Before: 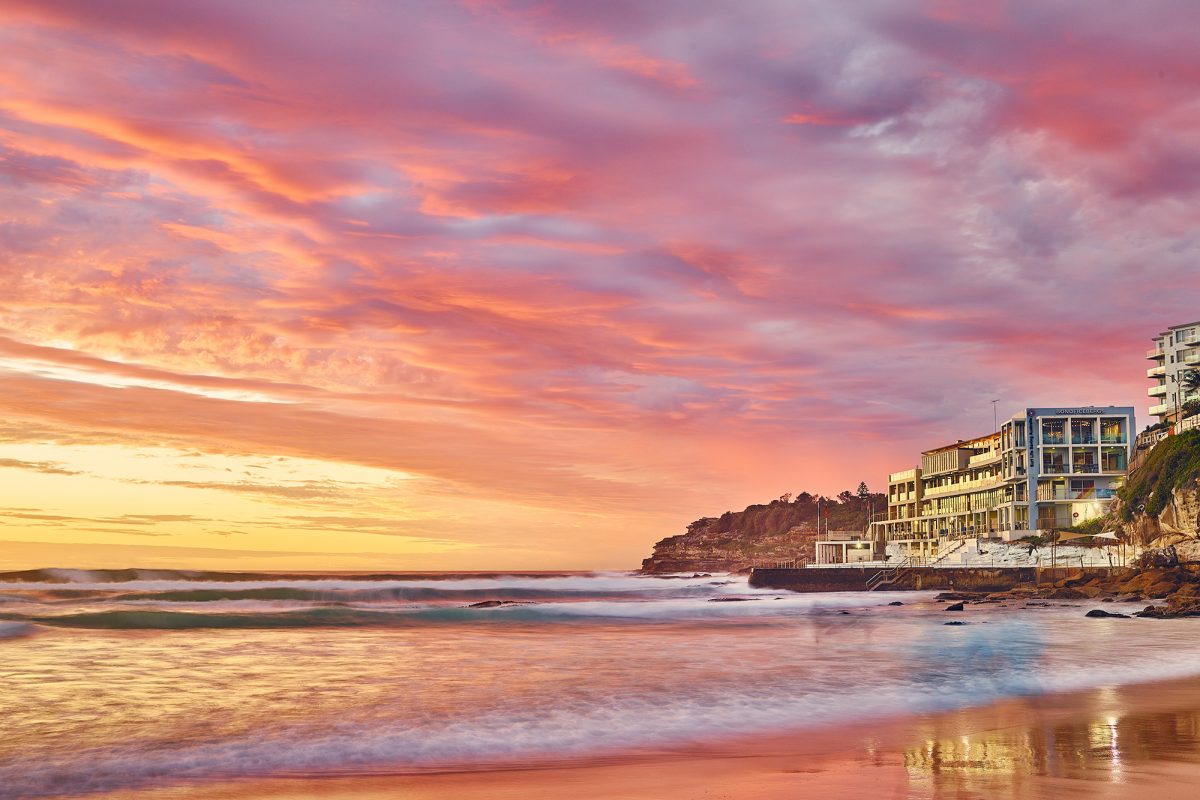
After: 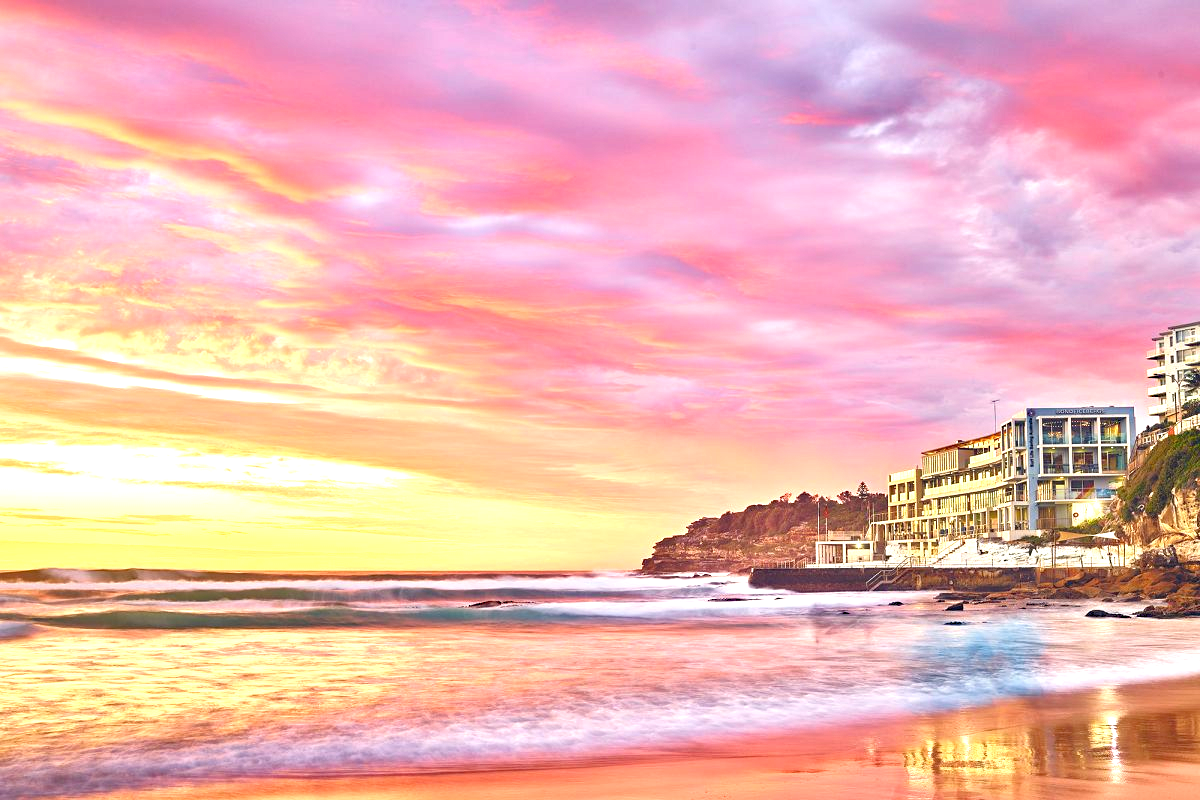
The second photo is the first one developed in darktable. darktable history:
haze removal: compatibility mode true, adaptive false
tone equalizer: -8 EV -1.84 EV, -7 EV -1.16 EV, -6 EV -1.62 EV, smoothing diameter 25%, edges refinement/feathering 10, preserve details guided filter
exposure: black level correction 0, exposure 1.1 EV, compensate exposure bias true, compensate highlight preservation false
